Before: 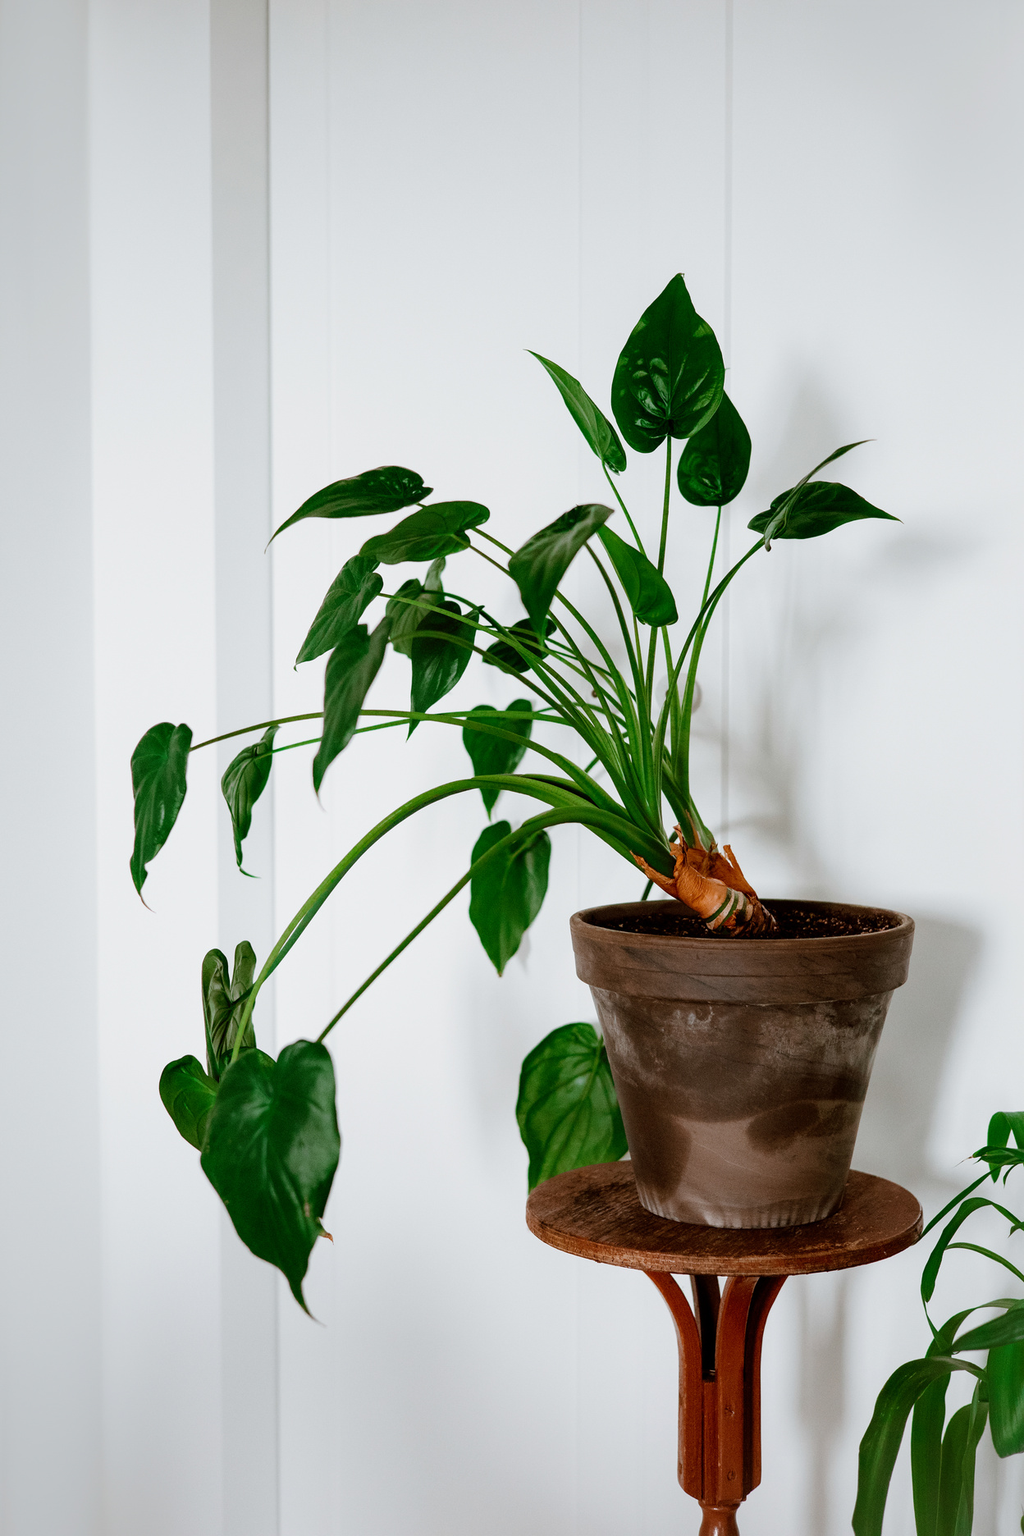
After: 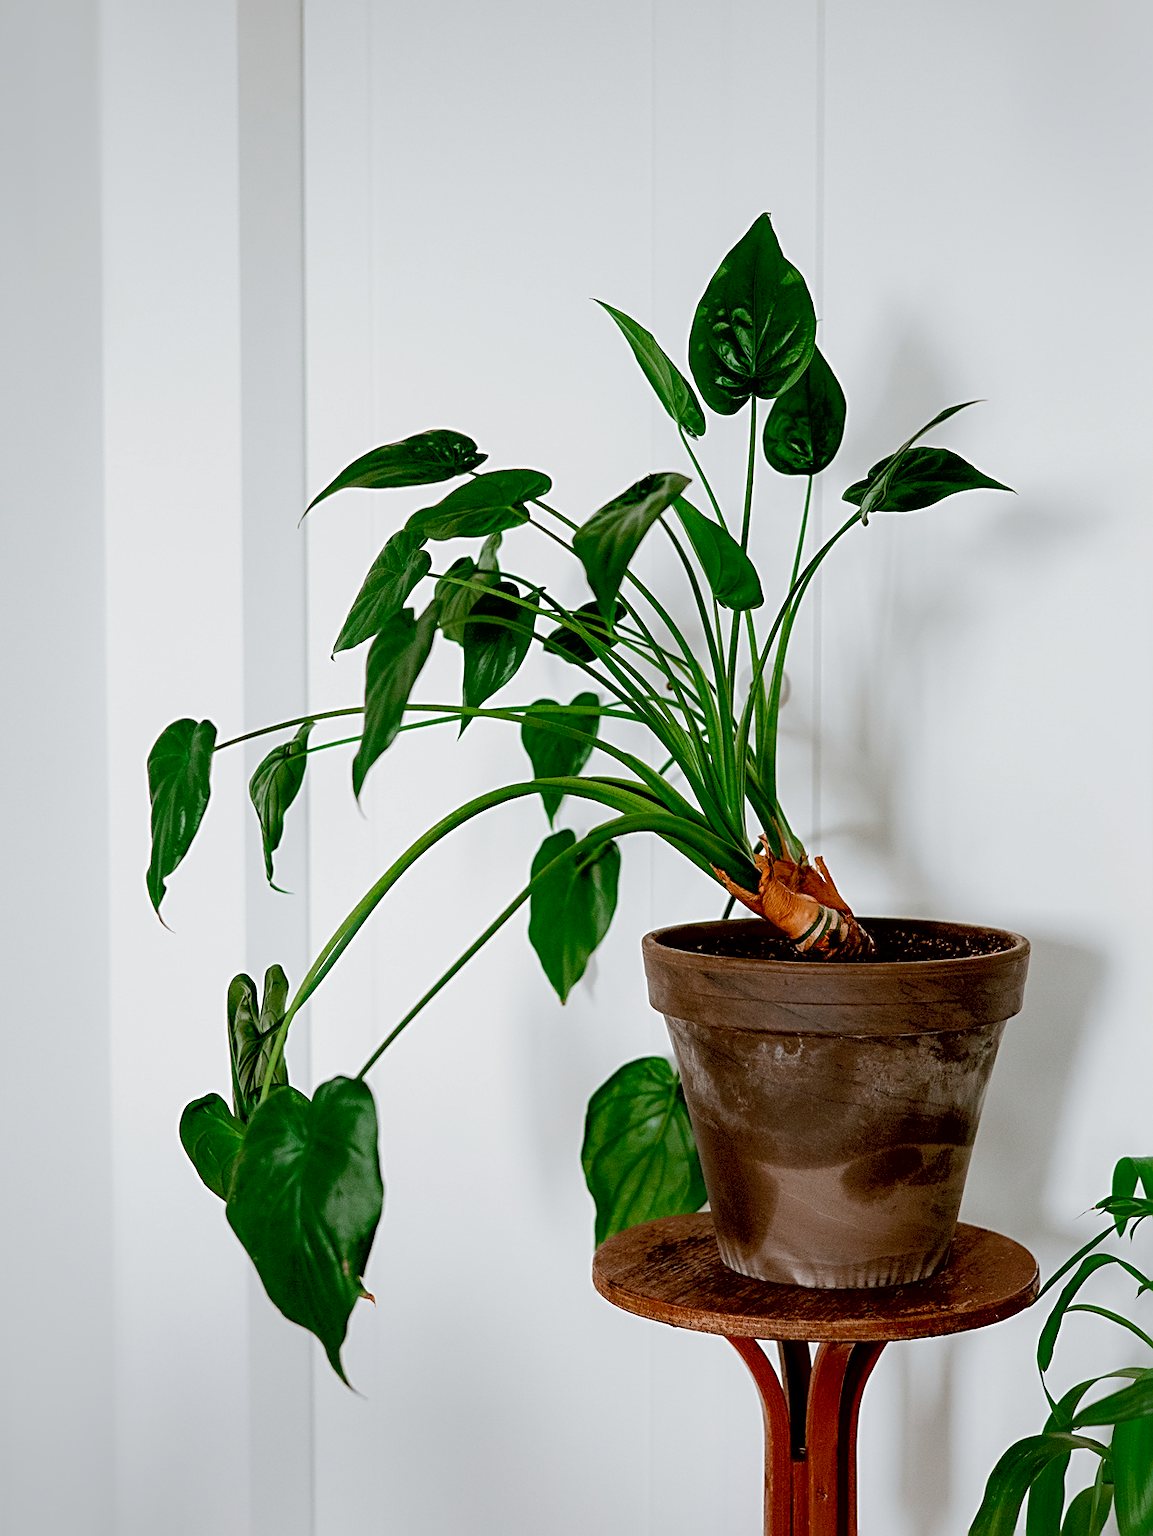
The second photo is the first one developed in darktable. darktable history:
exposure: black level correction 0.01, compensate highlight preservation false
sharpen: radius 2.728
tone curve: curves: ch0 [(0, 0) (0.003, 0.023) (0.011, 0.033) (0.025, 0.057) (0.044, 0.099) (0.069, 0.132) (0.1, 0.155) (0.136, 0.179) (0.177, 0.213) (0.224, 0.255) (0.277, 0.299) (0.335, 0.347) (0.399, 0.407) (0.468, 0.473) (0.543, 0.546) (0.623, 0.619) (0.709, 0.698) (0.801, 0.775) (0.898, 0.871) (1, 1)], color space Lab, independent channels, preserve colors none
crop and rotate: top 5.527%, bottom 5.658%
